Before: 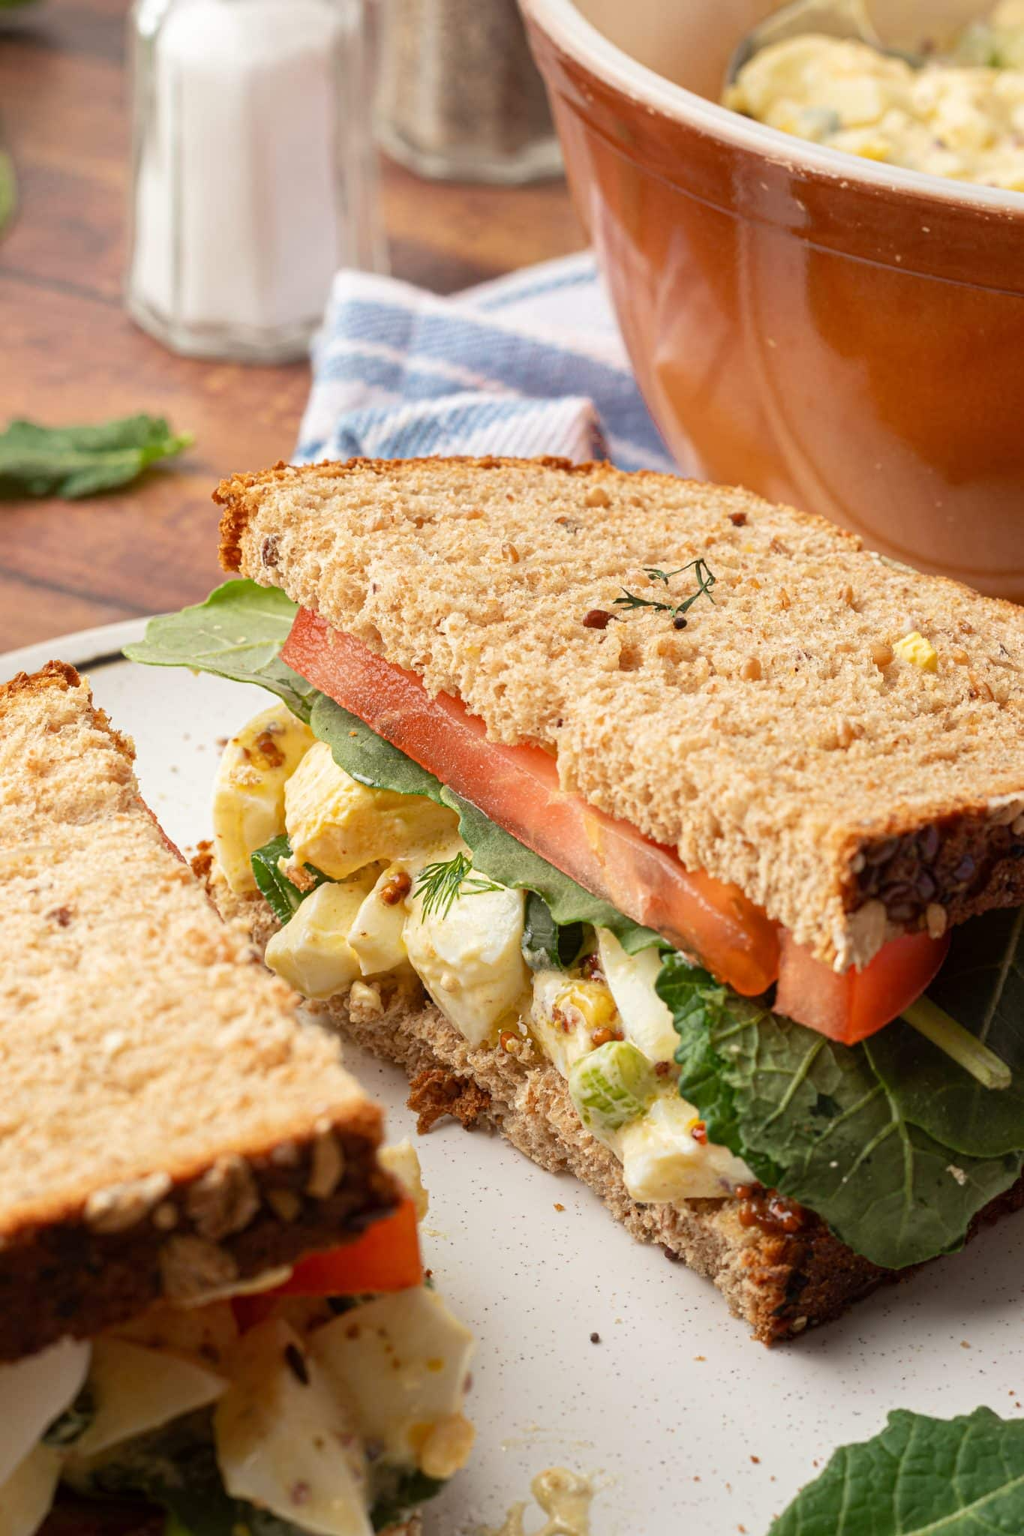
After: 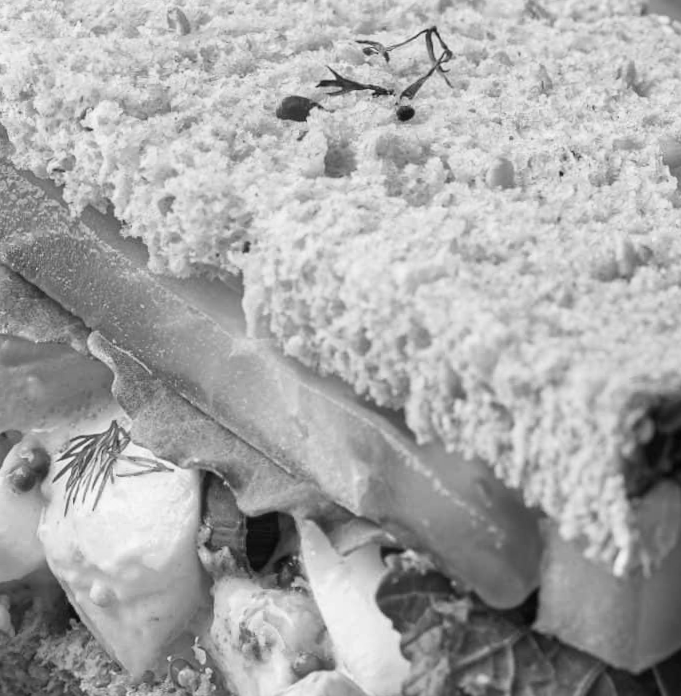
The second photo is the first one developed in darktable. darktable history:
white balance: red 0.978, blue 0.999
monochrome: on, module defaults
crop: left 36.607%, top 34.735%, right 13.146%, bottom 30.611%
velvia: strength 75%
rotate and perspective: rotation -0.45°, automatic cropping original format, crop left 0.008, crop right 0.992, crop top 0.012, crop bottom 0.988
